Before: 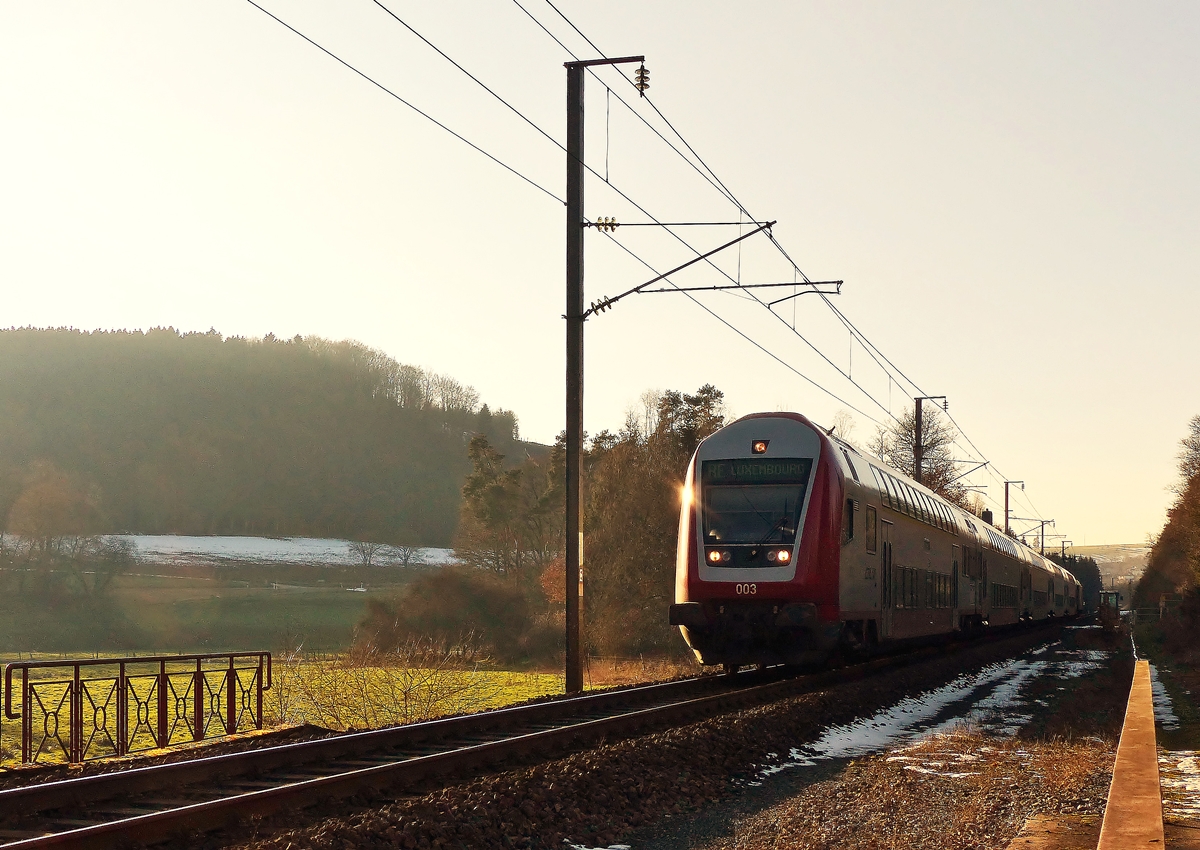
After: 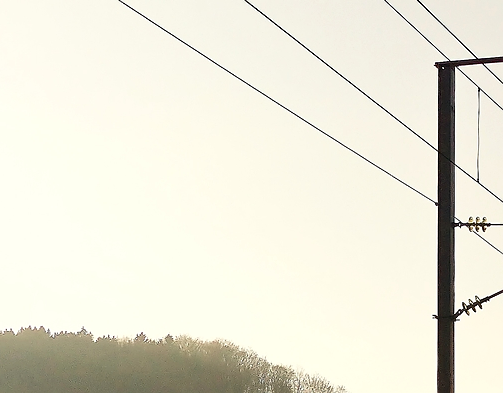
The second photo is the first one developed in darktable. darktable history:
crop and rotate: left 10.817%, top 0.062%, right 47.194%, bottom 53.626%
sharpen: radius 1
haze removal: compatibility mode true, adaptive false
